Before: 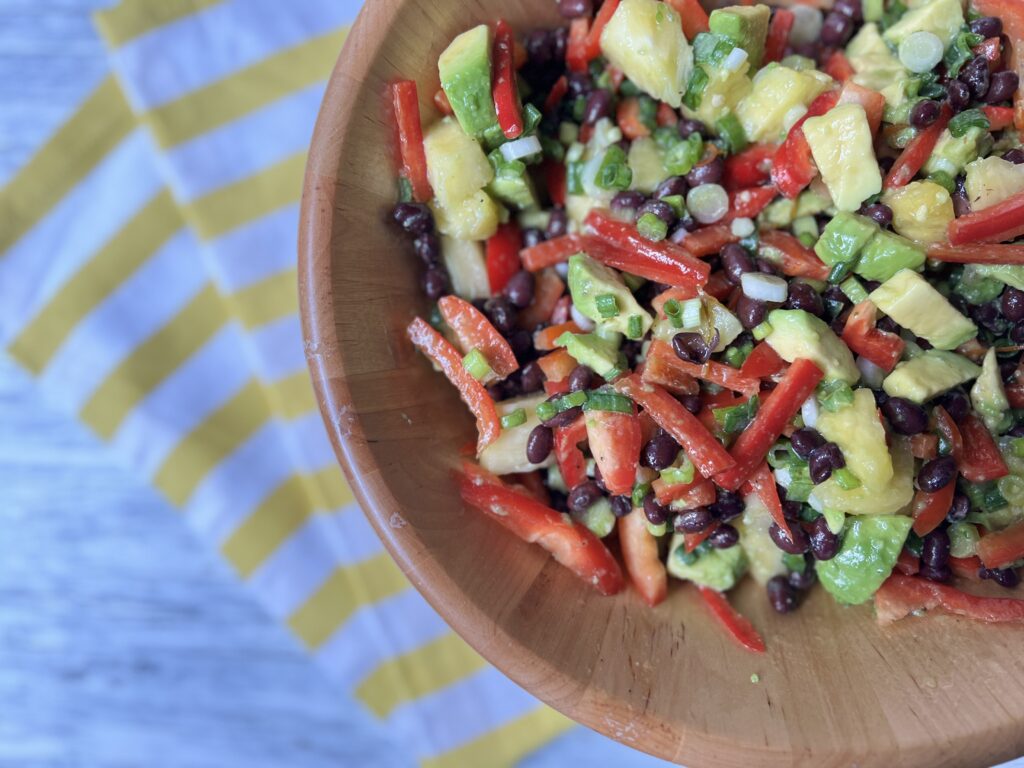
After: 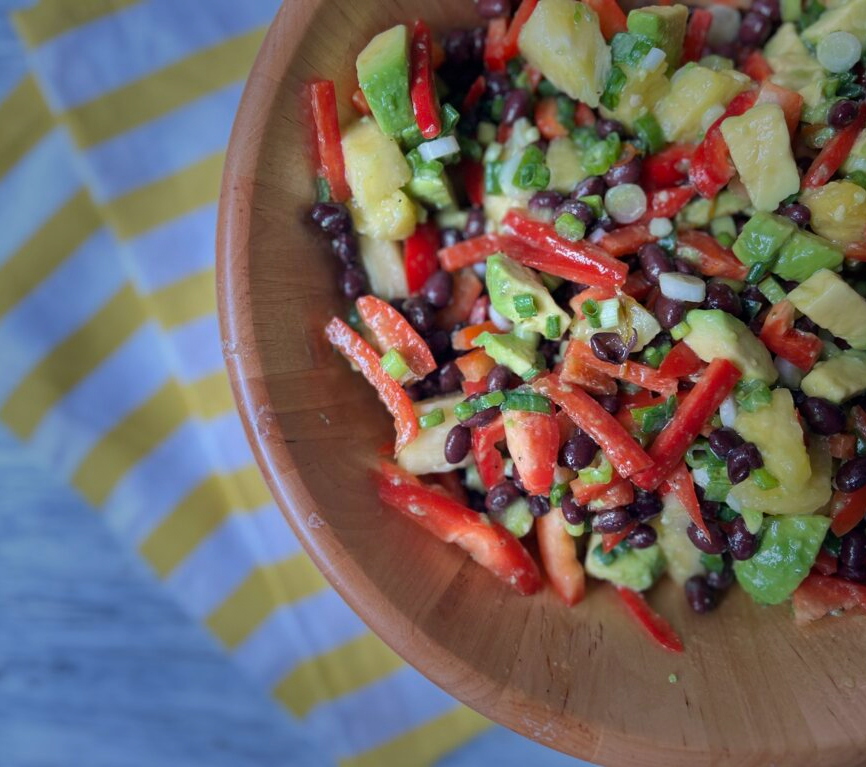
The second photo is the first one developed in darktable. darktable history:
crop: left 8.032%, right 7.36%
vignetting: fall-off start 40.82%, fall-off radius 40.57%, saturation 0.045, center (-0.031, -0.037)
